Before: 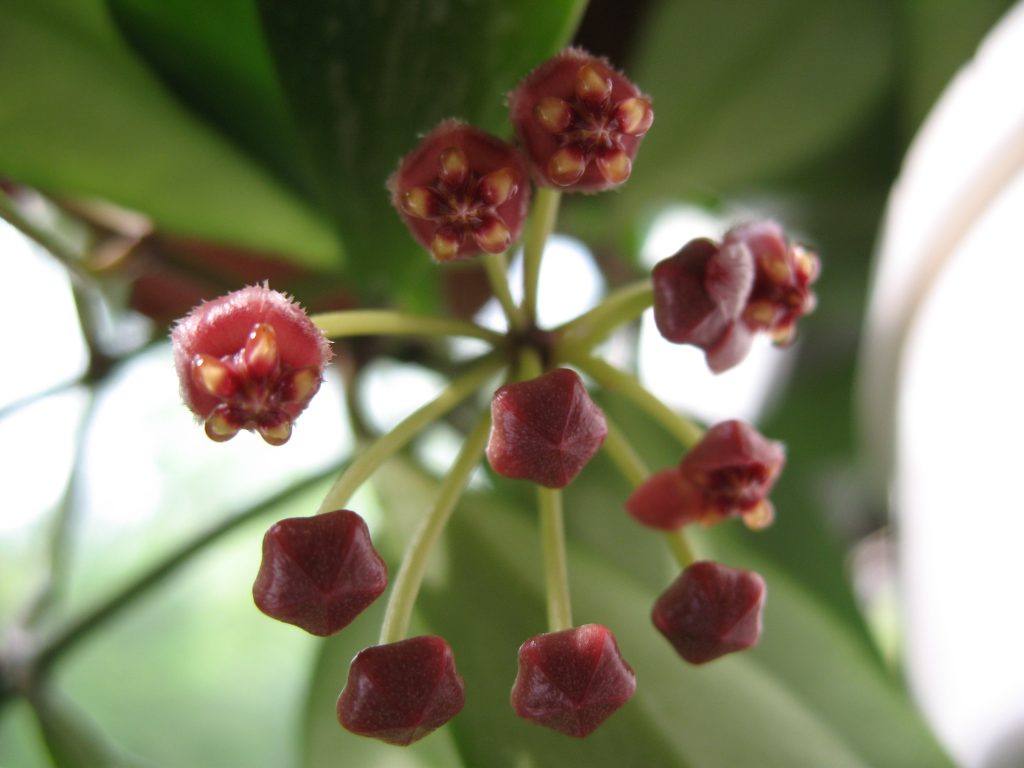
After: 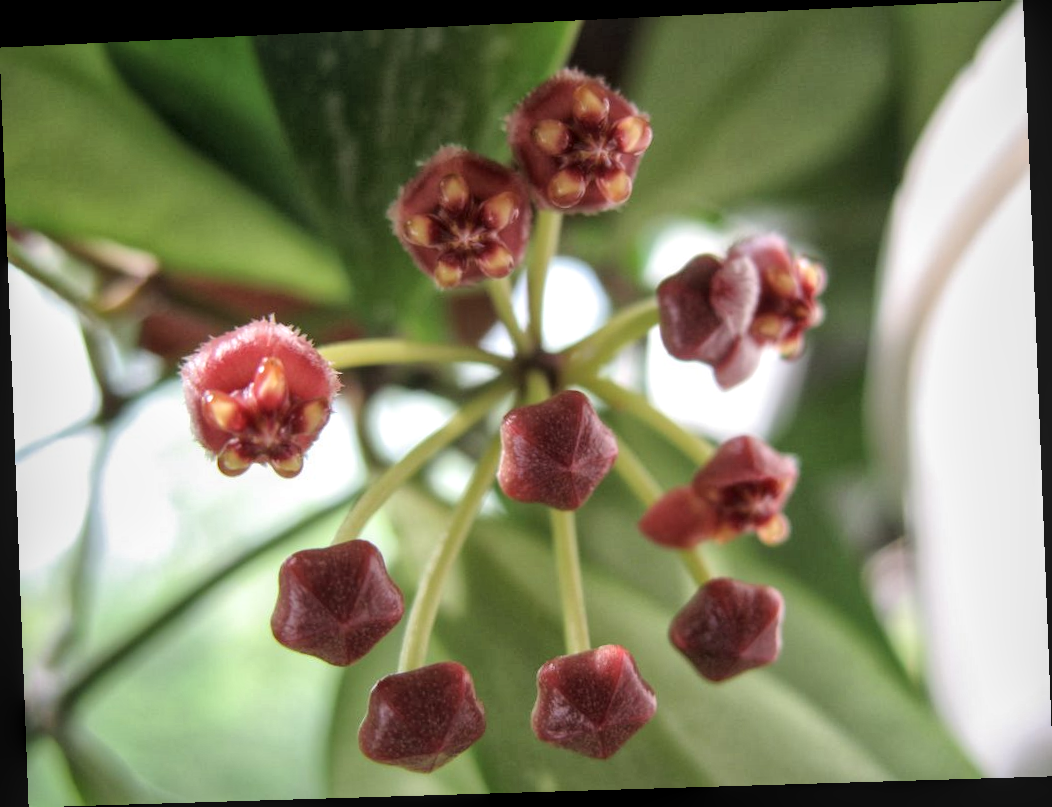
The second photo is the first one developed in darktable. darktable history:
exposure: exposure 0.131 EV, compensate highlight preservation false
local contrast: on, module defaults
rotate and perspective: rotation -2.22°, lens shift (horizontal) -0.022, automatic cropping off
global tonemap: drago (1, 100), detail 1
